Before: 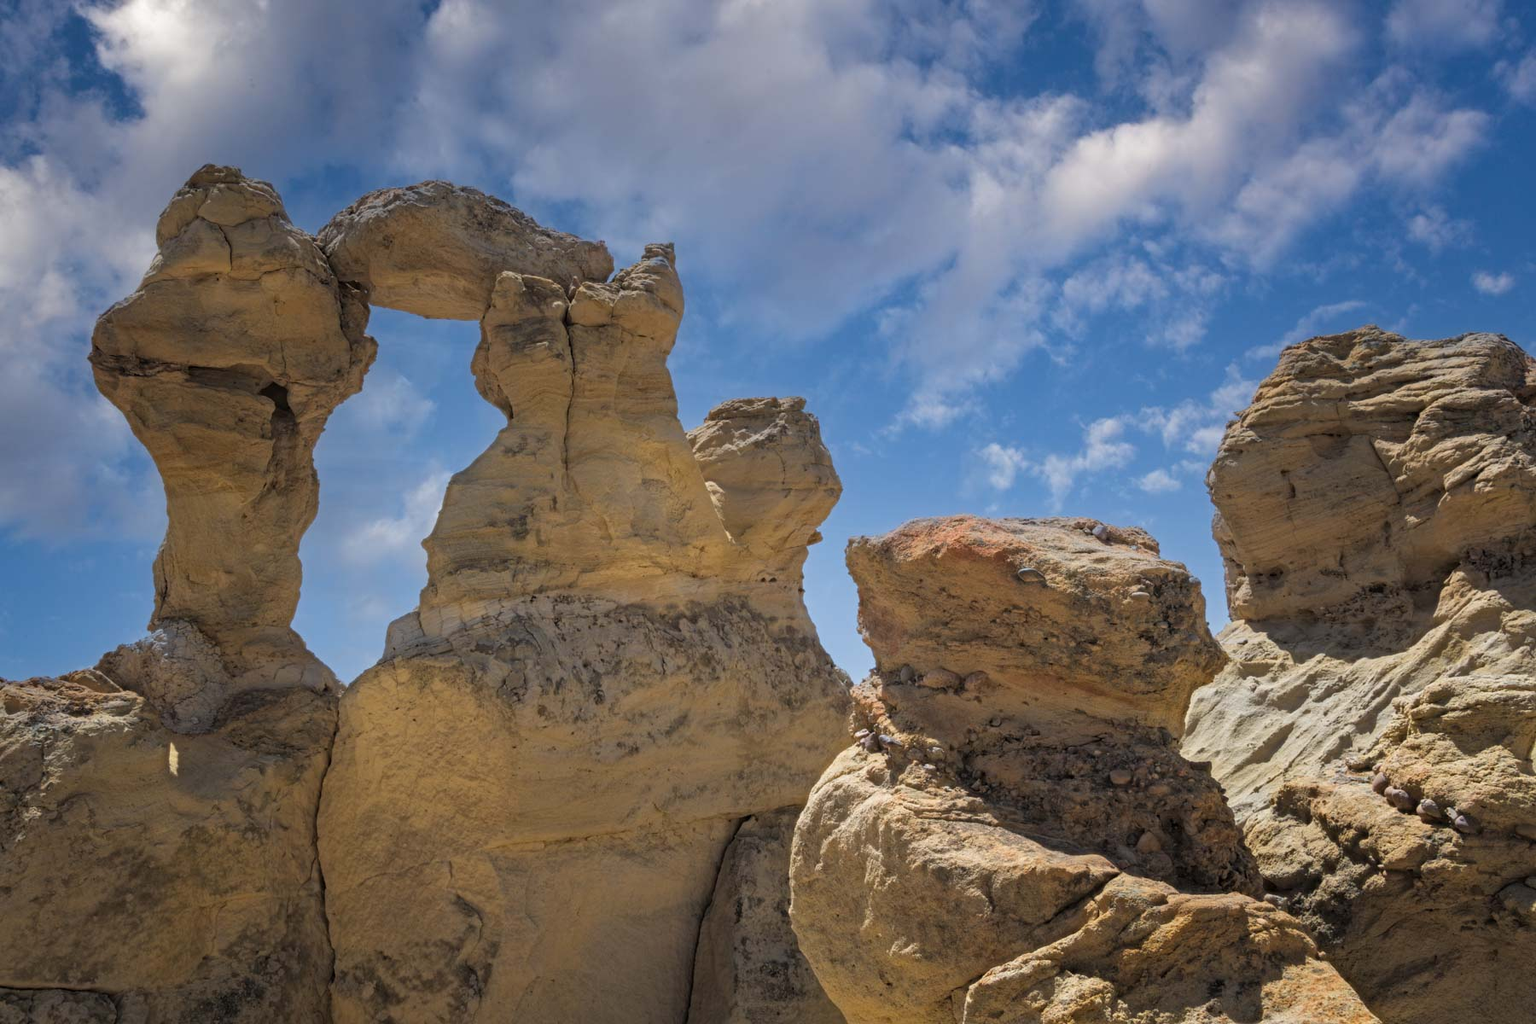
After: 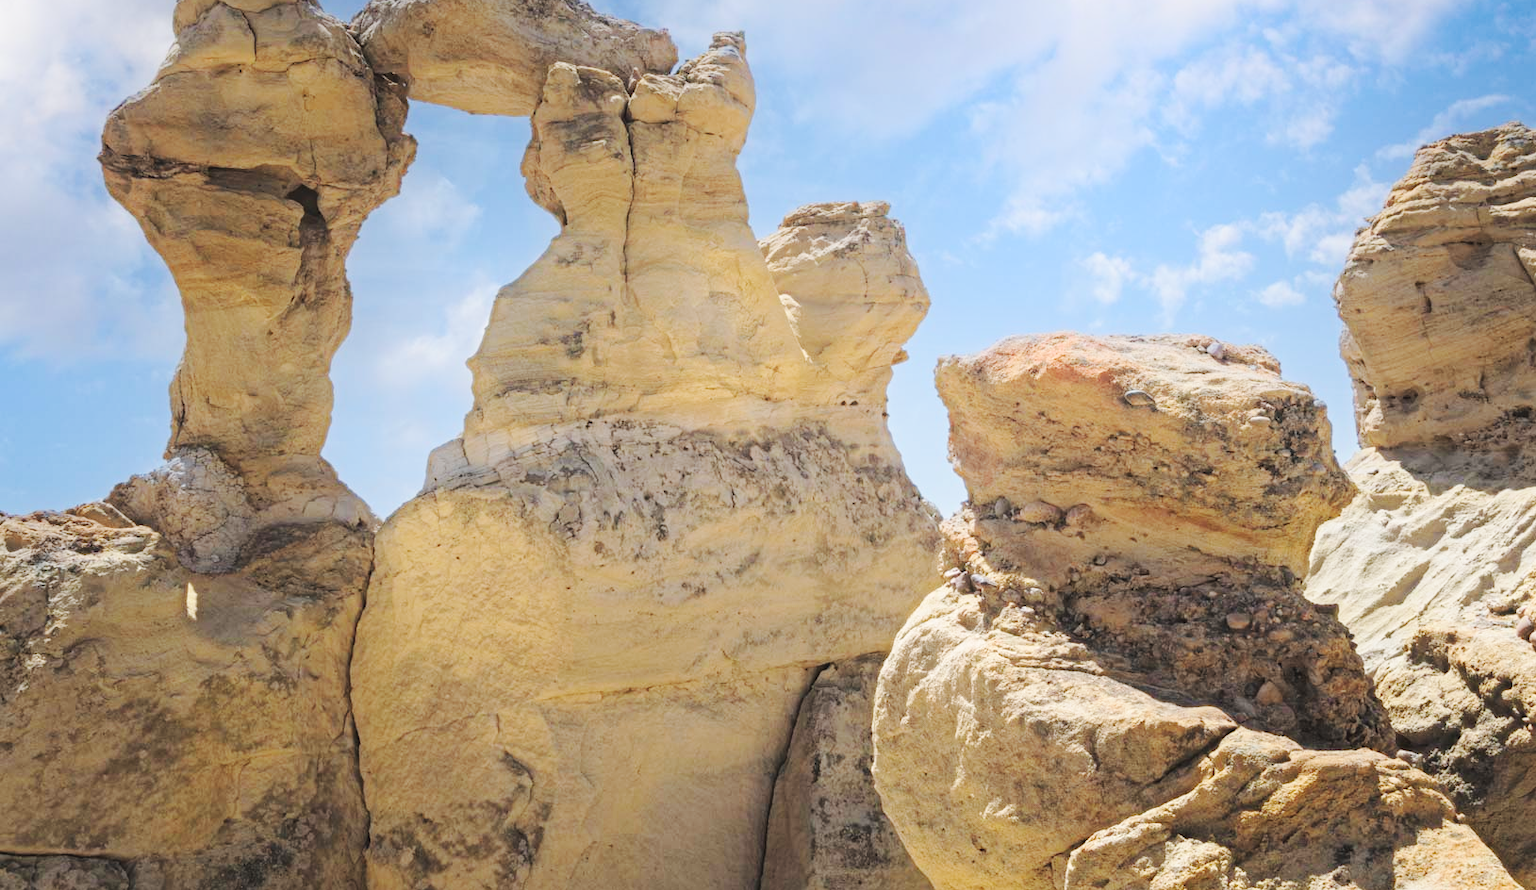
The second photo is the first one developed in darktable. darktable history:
crop: top 21.055%, right 9.449%, bottom 0.254%
shadows and highlights: shadows -40.57, highlights 63.36, soften with gaussian
base curve: curves: ch0 [(0, 0.007) (0.028, 0.063) (0.121, 0.311) (0.46, 0.743) (0.859, 0.957) (1, 1)], preserve colors none
